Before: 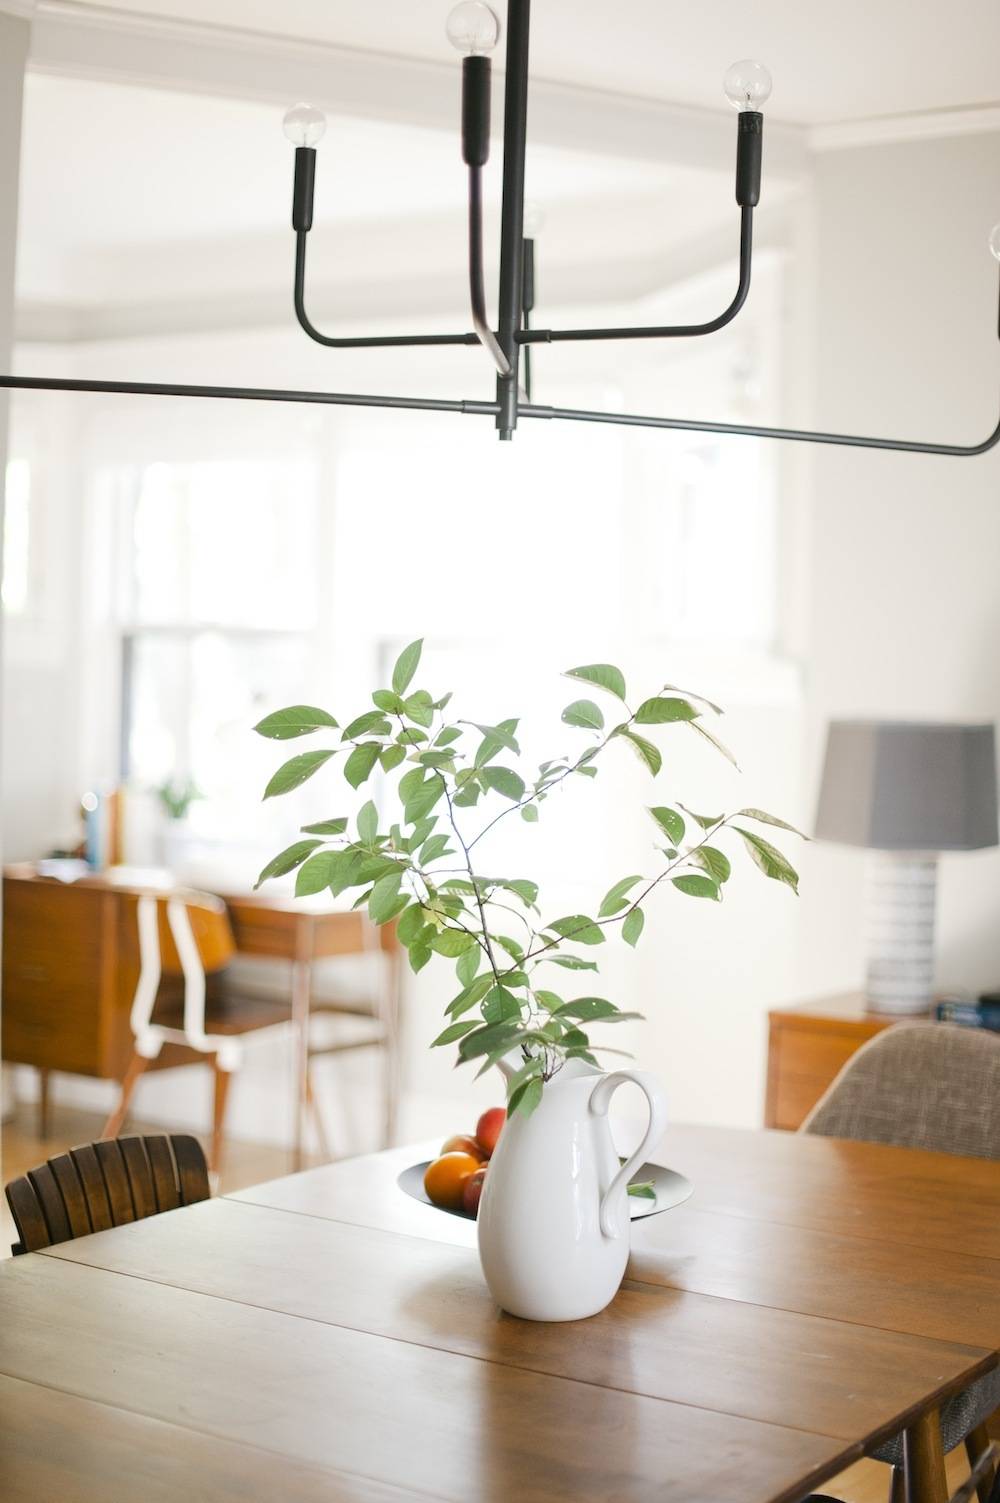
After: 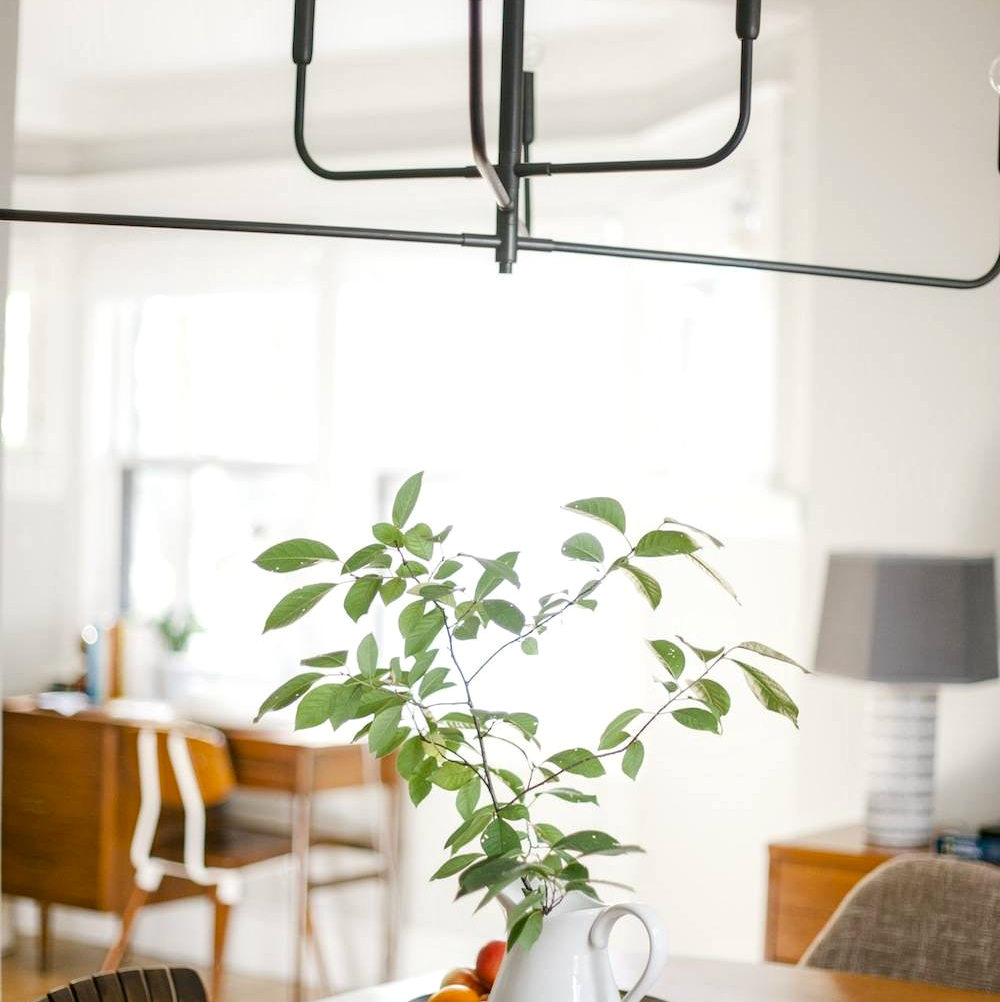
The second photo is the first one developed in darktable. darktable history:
crop: top 11.166%, bottom 22.168%
contrast brightness saturation: contrast 0.05
local contrast: on, module defaults
haze removal: compatibility mode true, adaptive false
